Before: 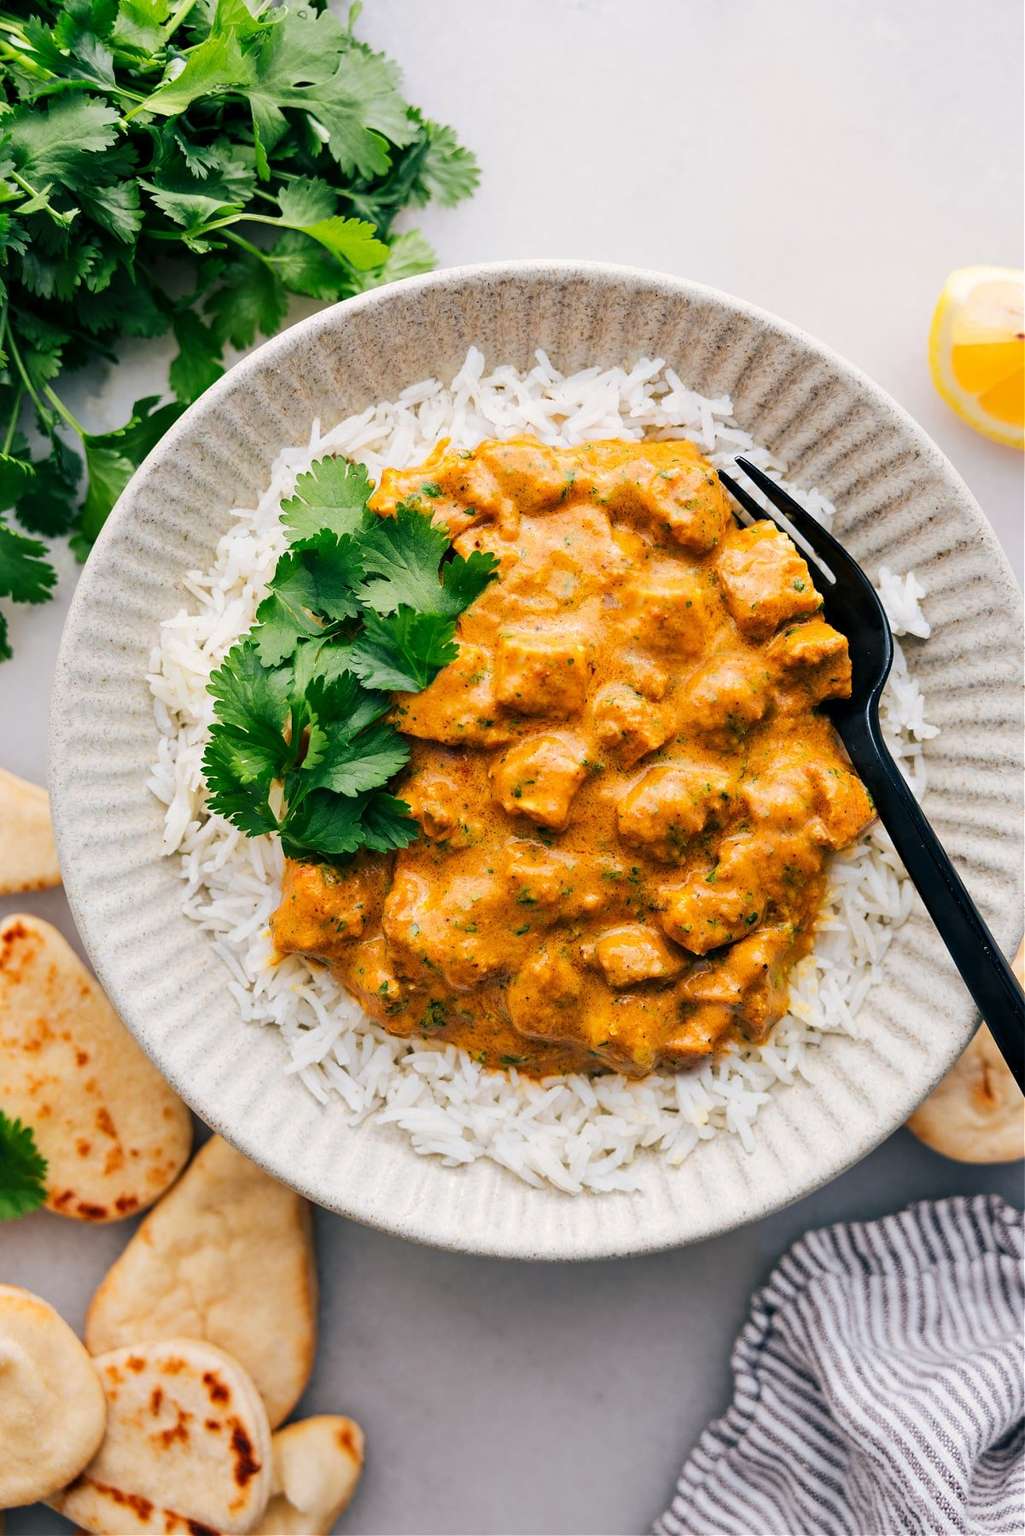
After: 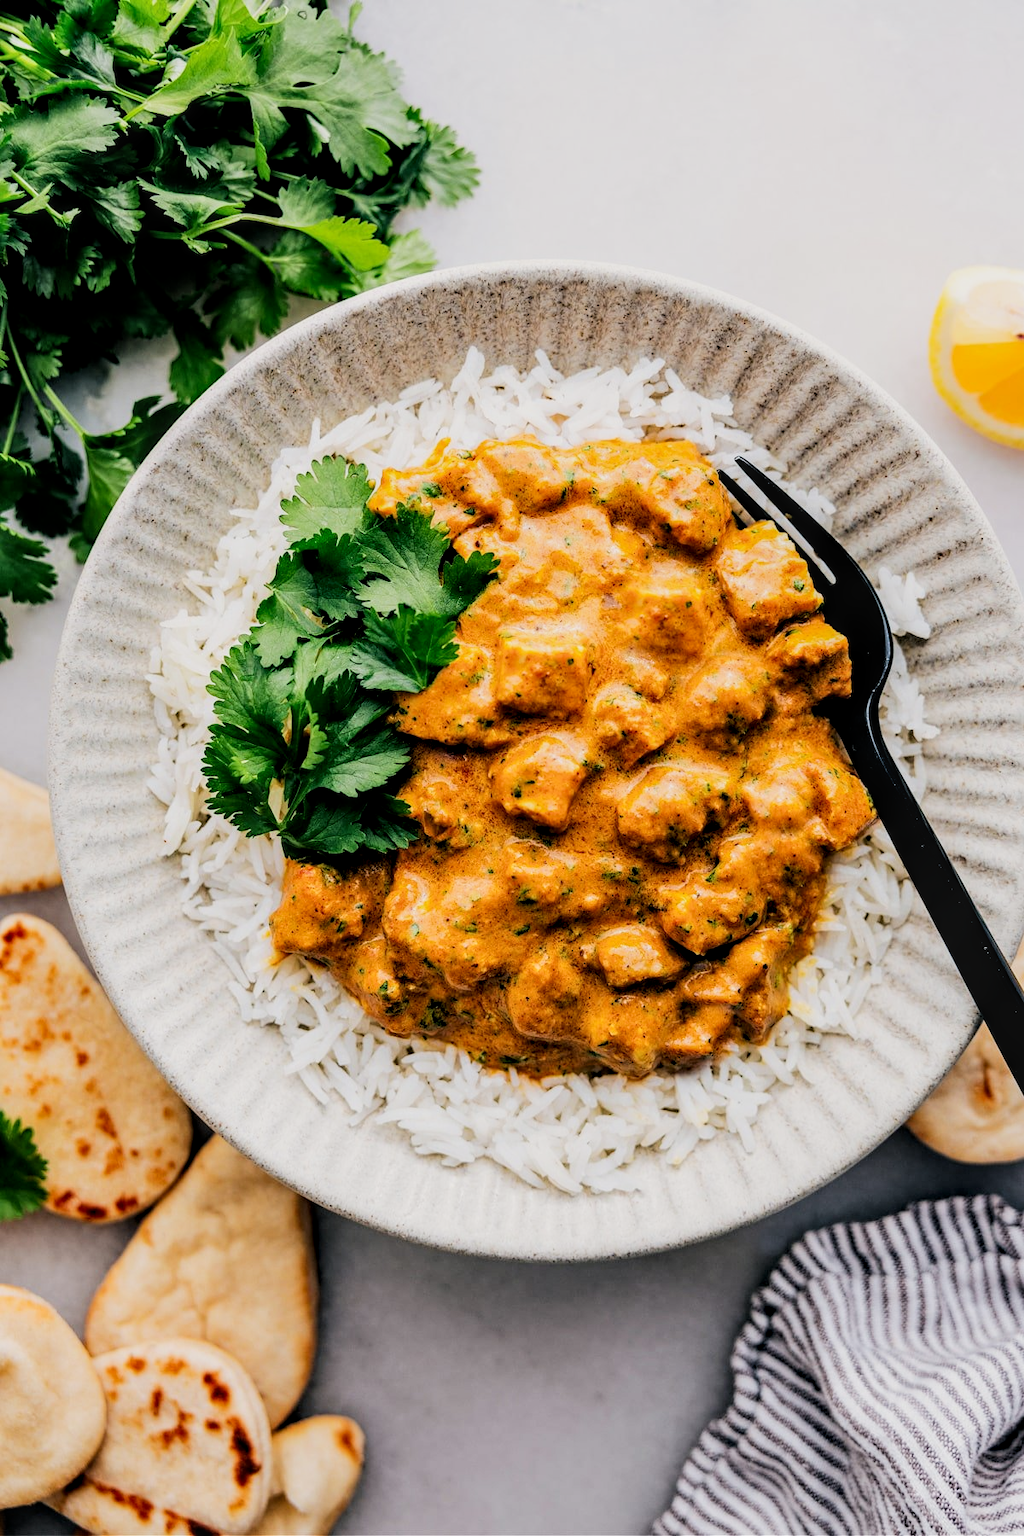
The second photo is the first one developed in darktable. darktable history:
filmic rgb: black relative exposure -5.11 EV, white relative exposure 3.99 EV, hardness 2.89, contrast 1.296, highlights saturation mix -30.43%, iterations of high-quality reconstruction 0
contrast brightness saturation: contrast 0.08, saturation 0.025
local contrast: detail 130%
